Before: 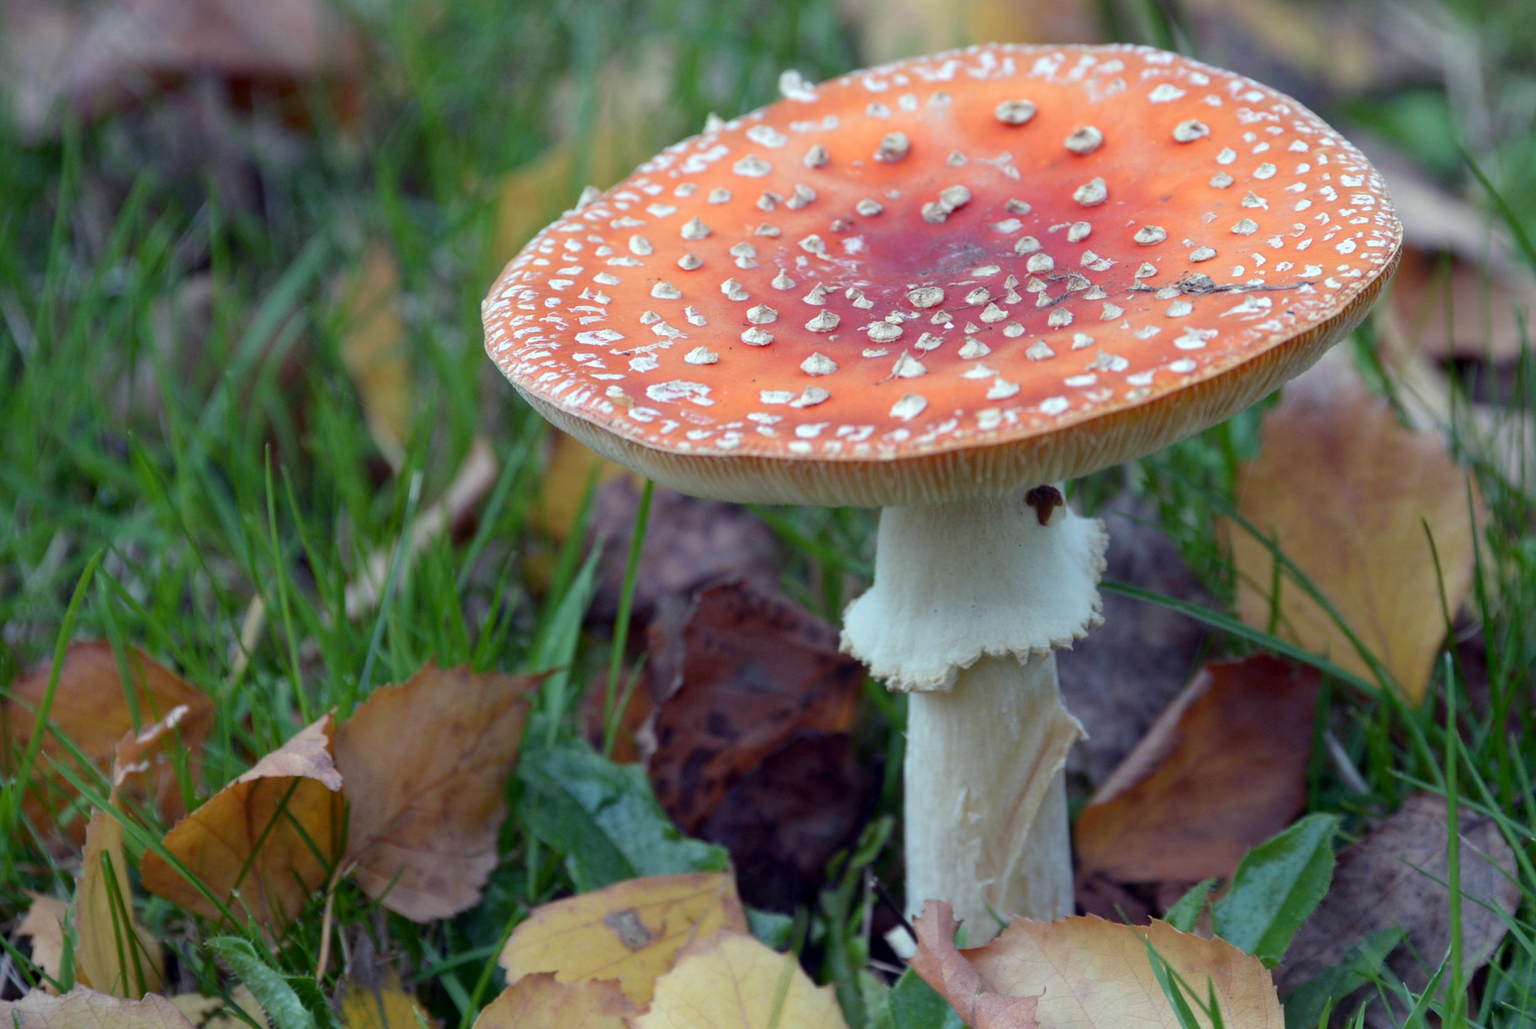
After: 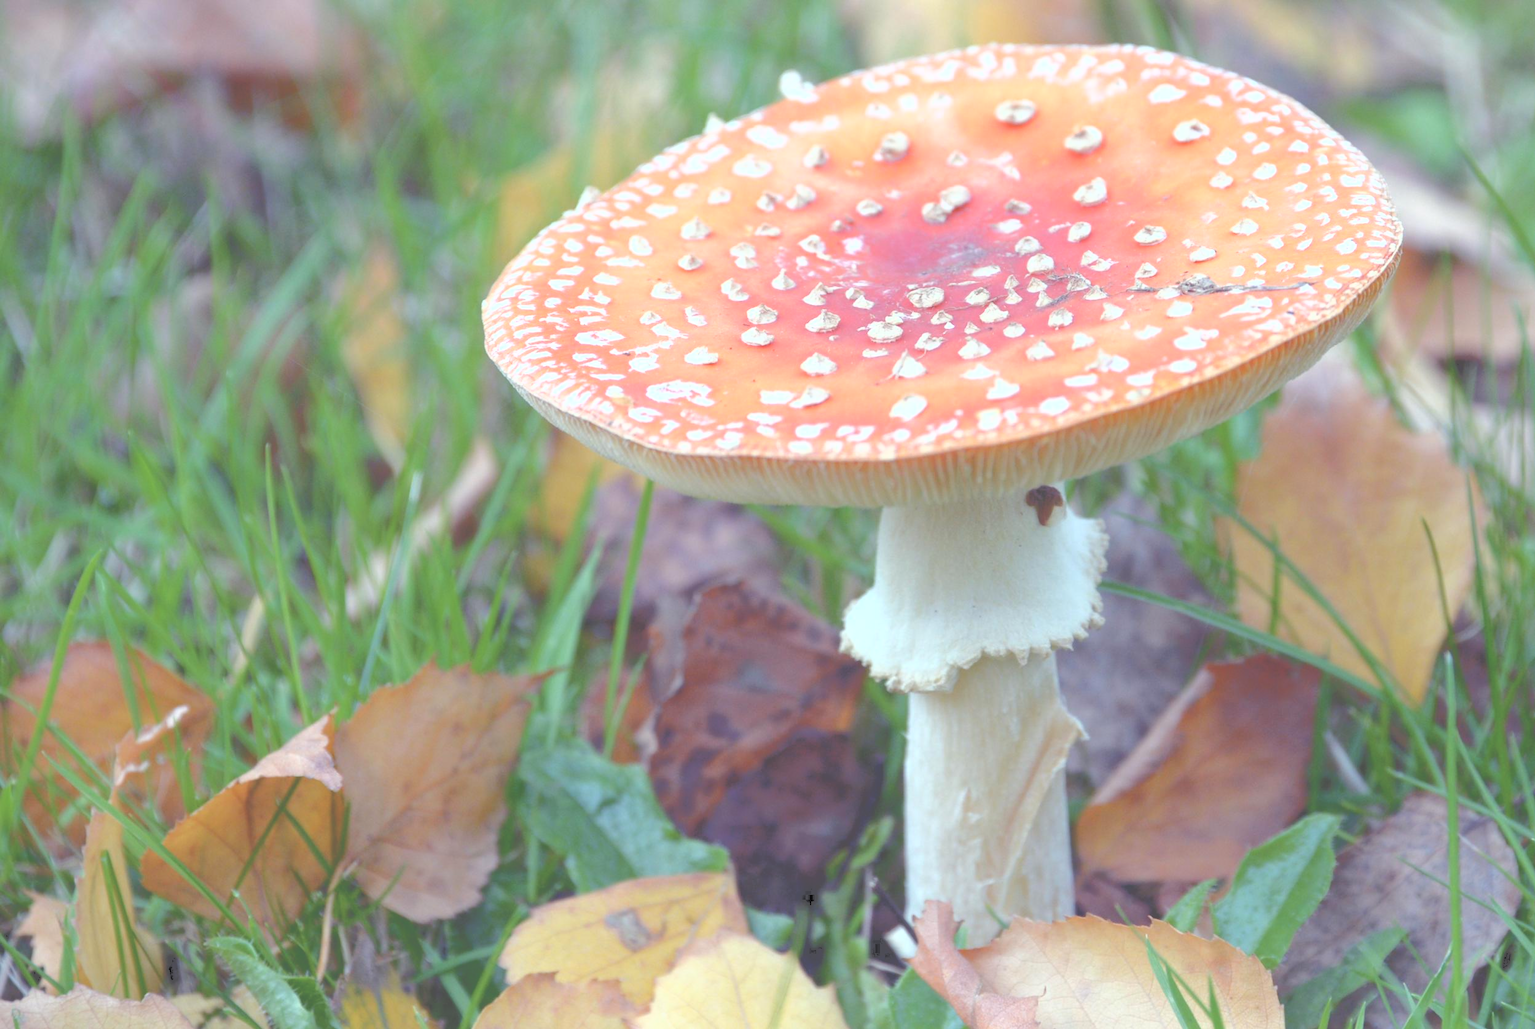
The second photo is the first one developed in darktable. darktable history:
tone curve: curves: ch0 [(0, 0) (0.003, 0.326) (0.011, 0.332) (0.025, 0.352) (0.044, 0.378) (0.069, 0.4) (0.1, 0.416) (0.136, 0.432) (0.177, 0.468) (0.224, 0.509) (0.277, 0.554) (0.335, 0.6) (0.399, 0.642) (0.468, 0.693) (0.543, 0.753) (0.623, 0.818) (0.709, 0.897) (0.801, 0.974) (0.898, 0.991) (1, 1)], color space Lab, independent channels, preserve colors none
